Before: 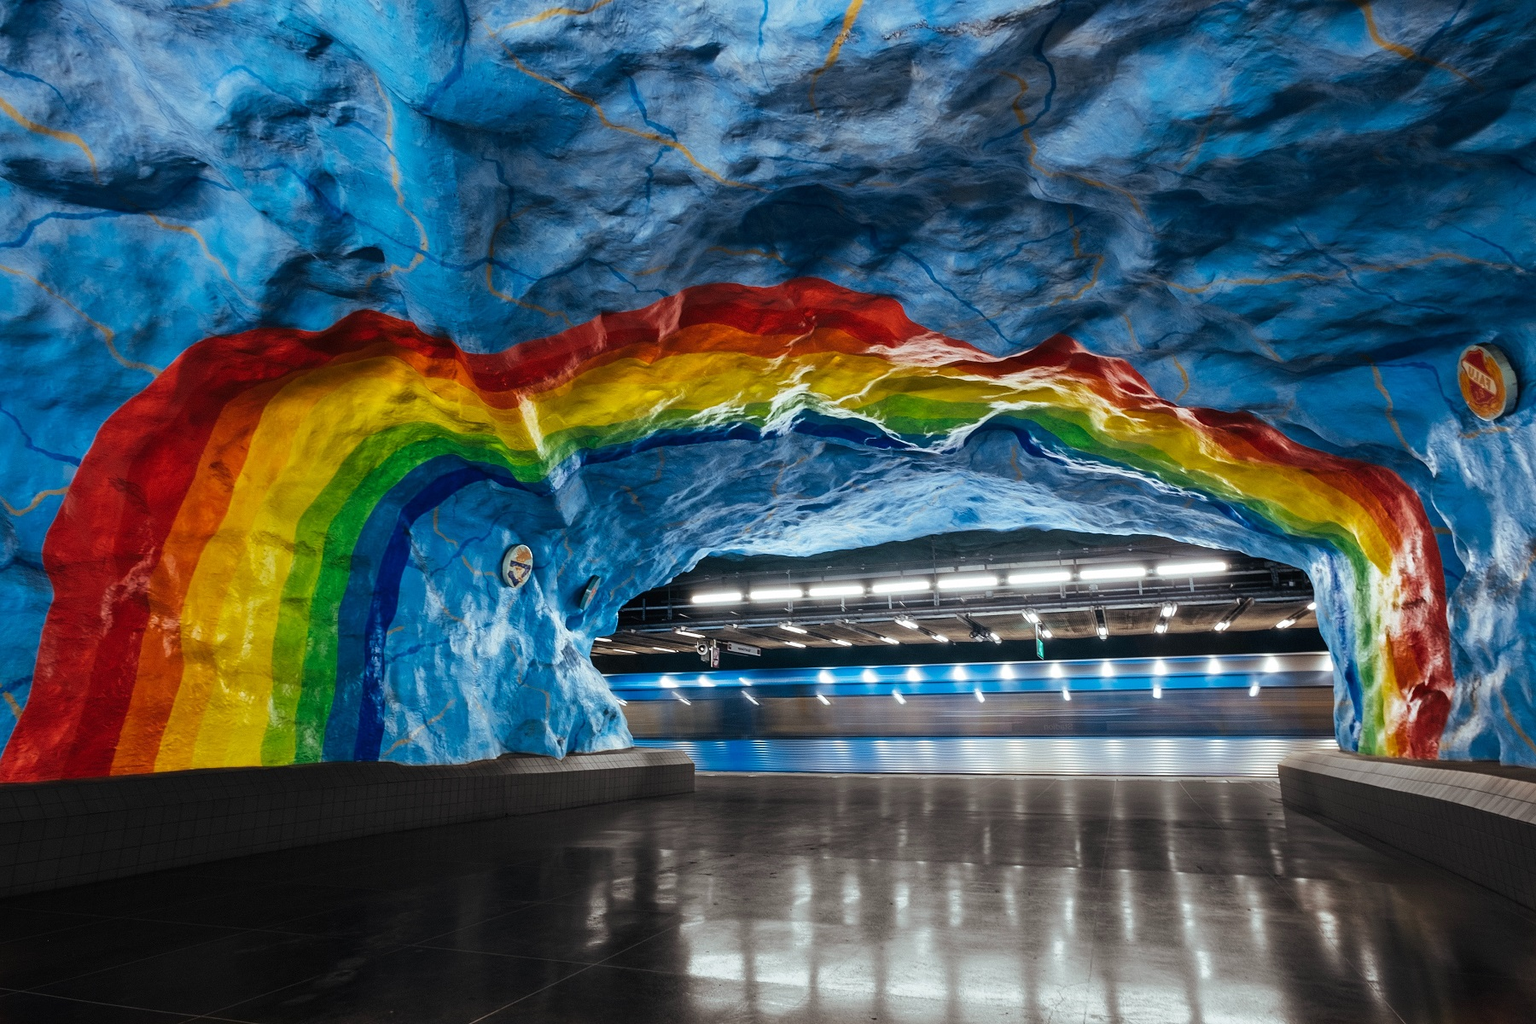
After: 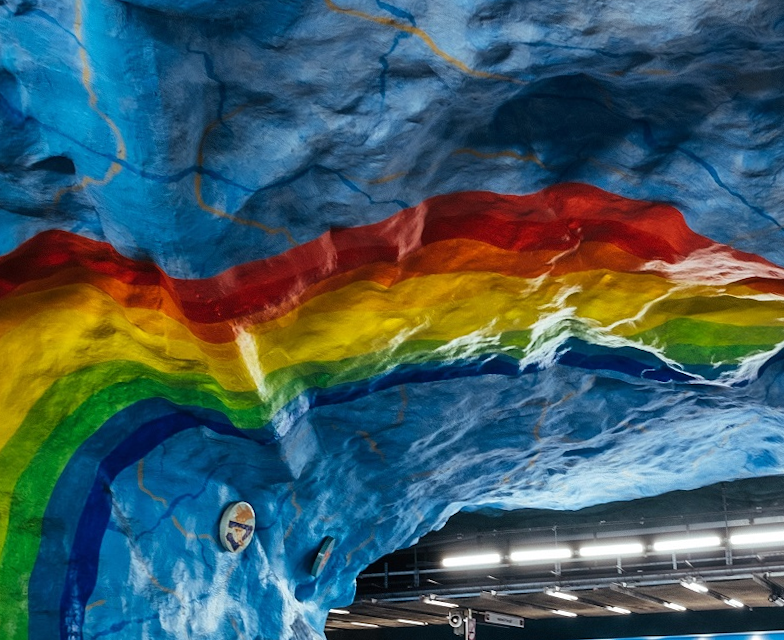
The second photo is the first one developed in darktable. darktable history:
rotate and perspective: rotation -1°, crop left 0.011, crop right 0.989, crop top 0.025, crop bottom 0.975
crop: left 20.248%, top 10.86%, right 35.675%, bottom 34.321%
